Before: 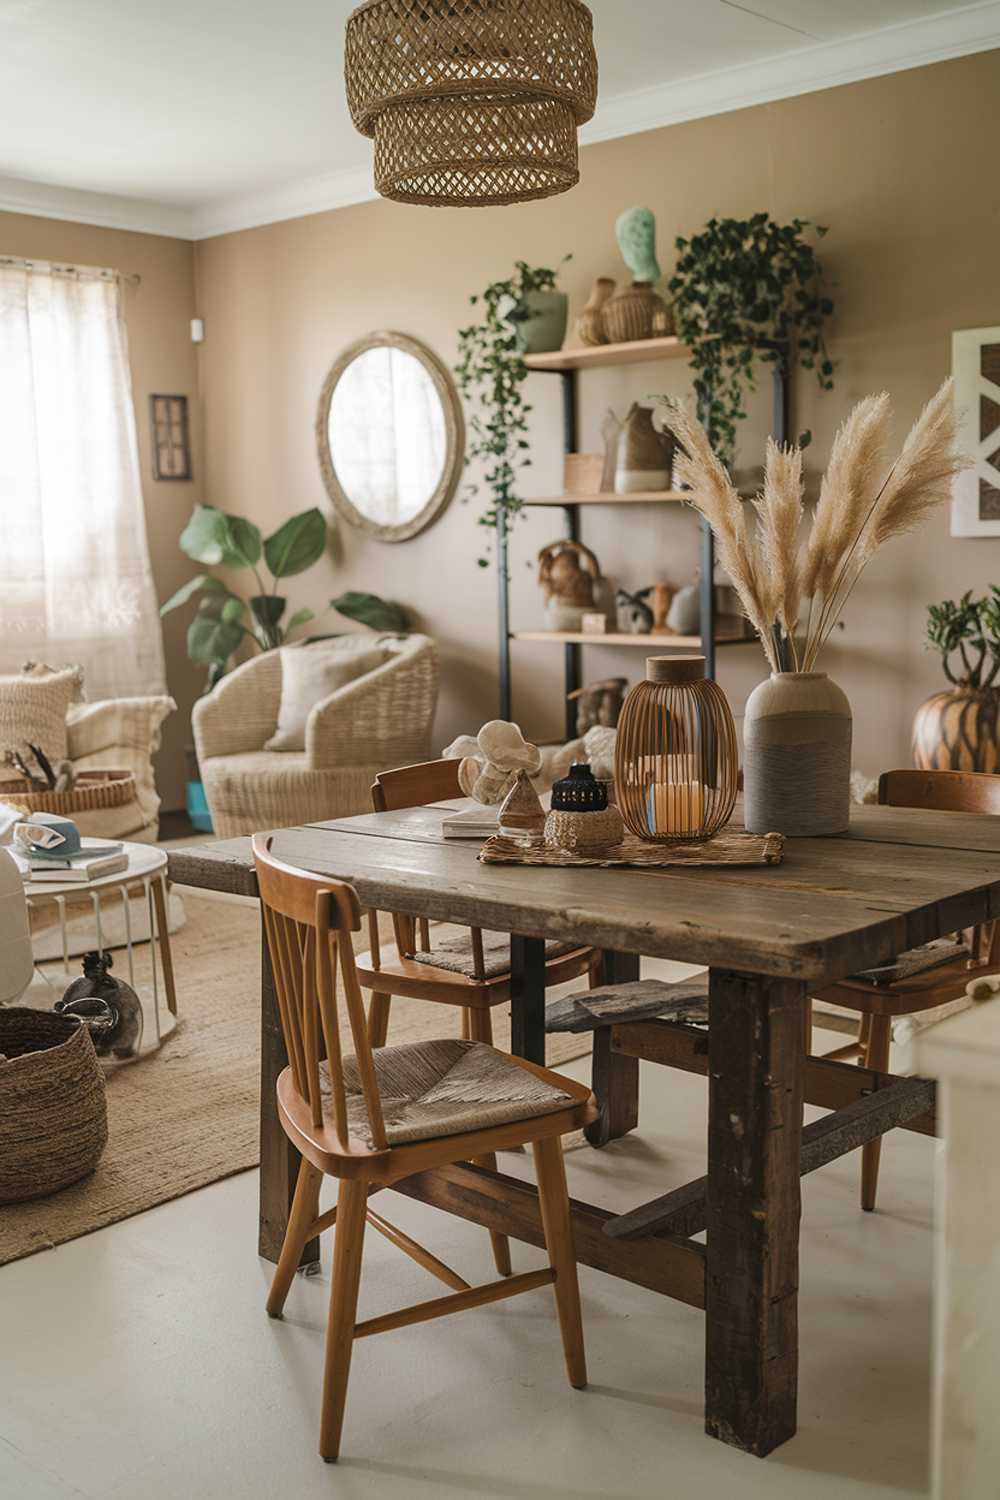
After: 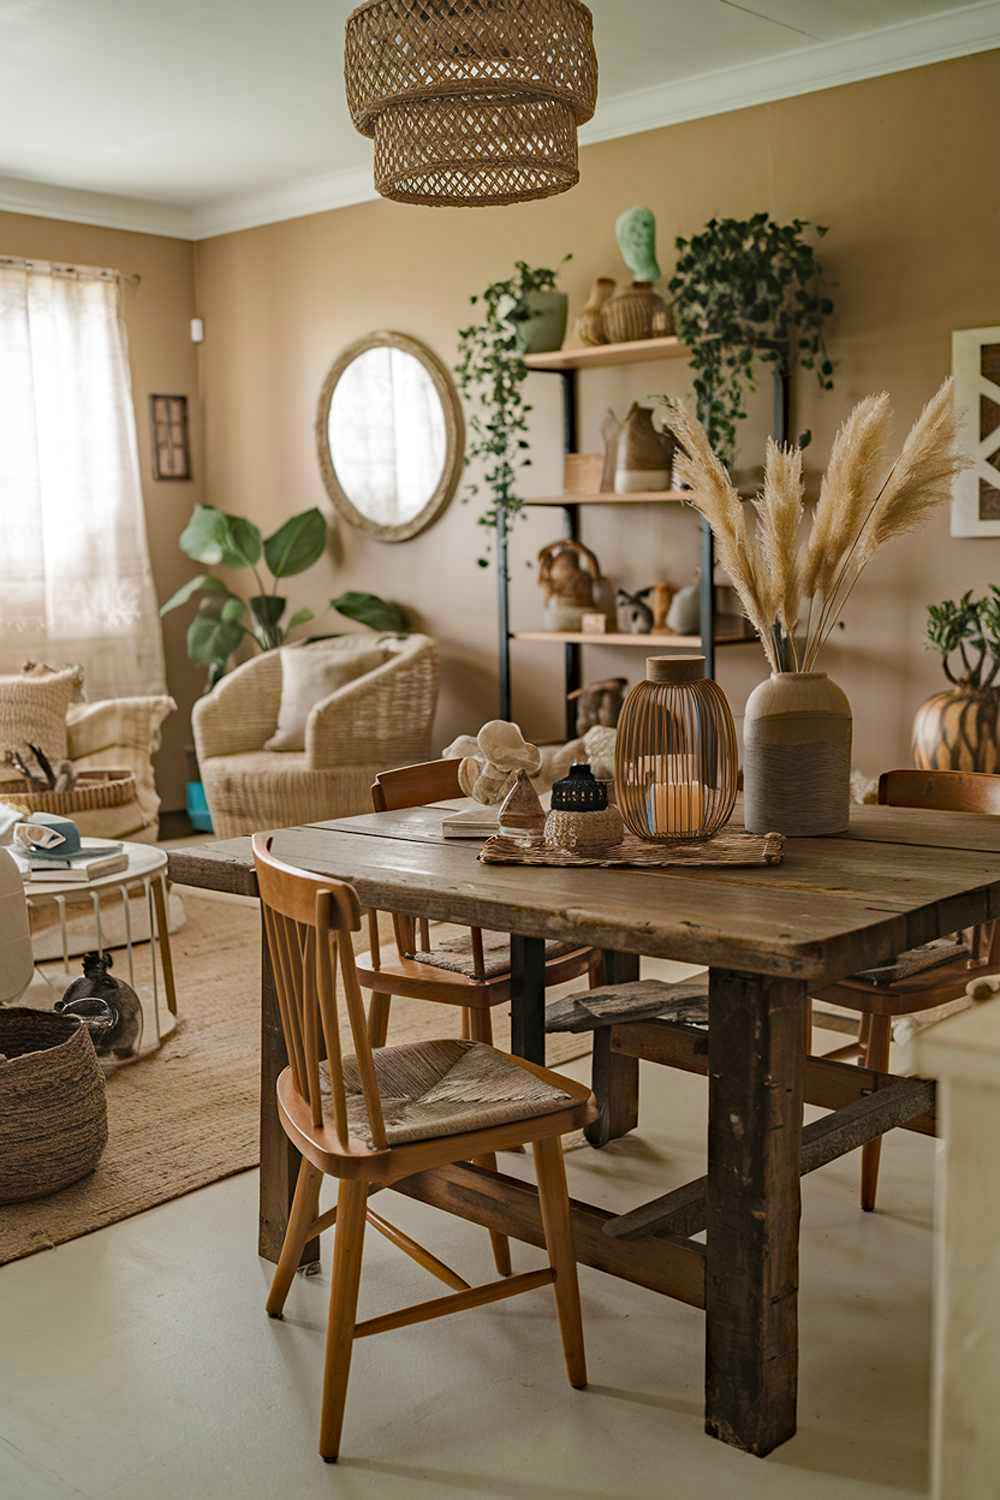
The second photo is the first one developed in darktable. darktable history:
haze removal: strength 0.412, compatibility mode true, adaptive false
